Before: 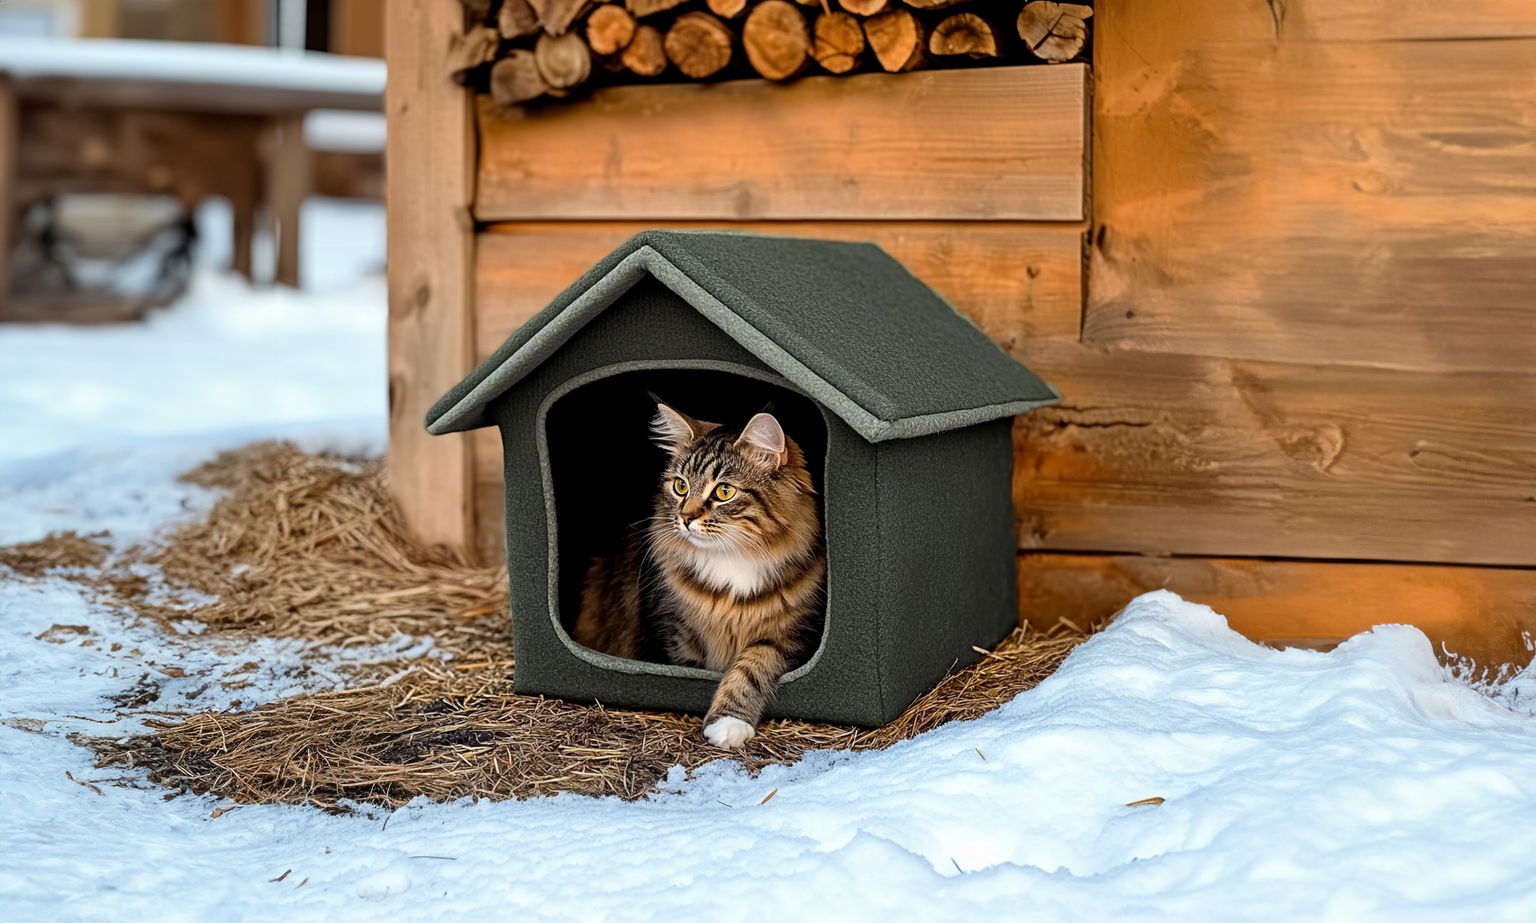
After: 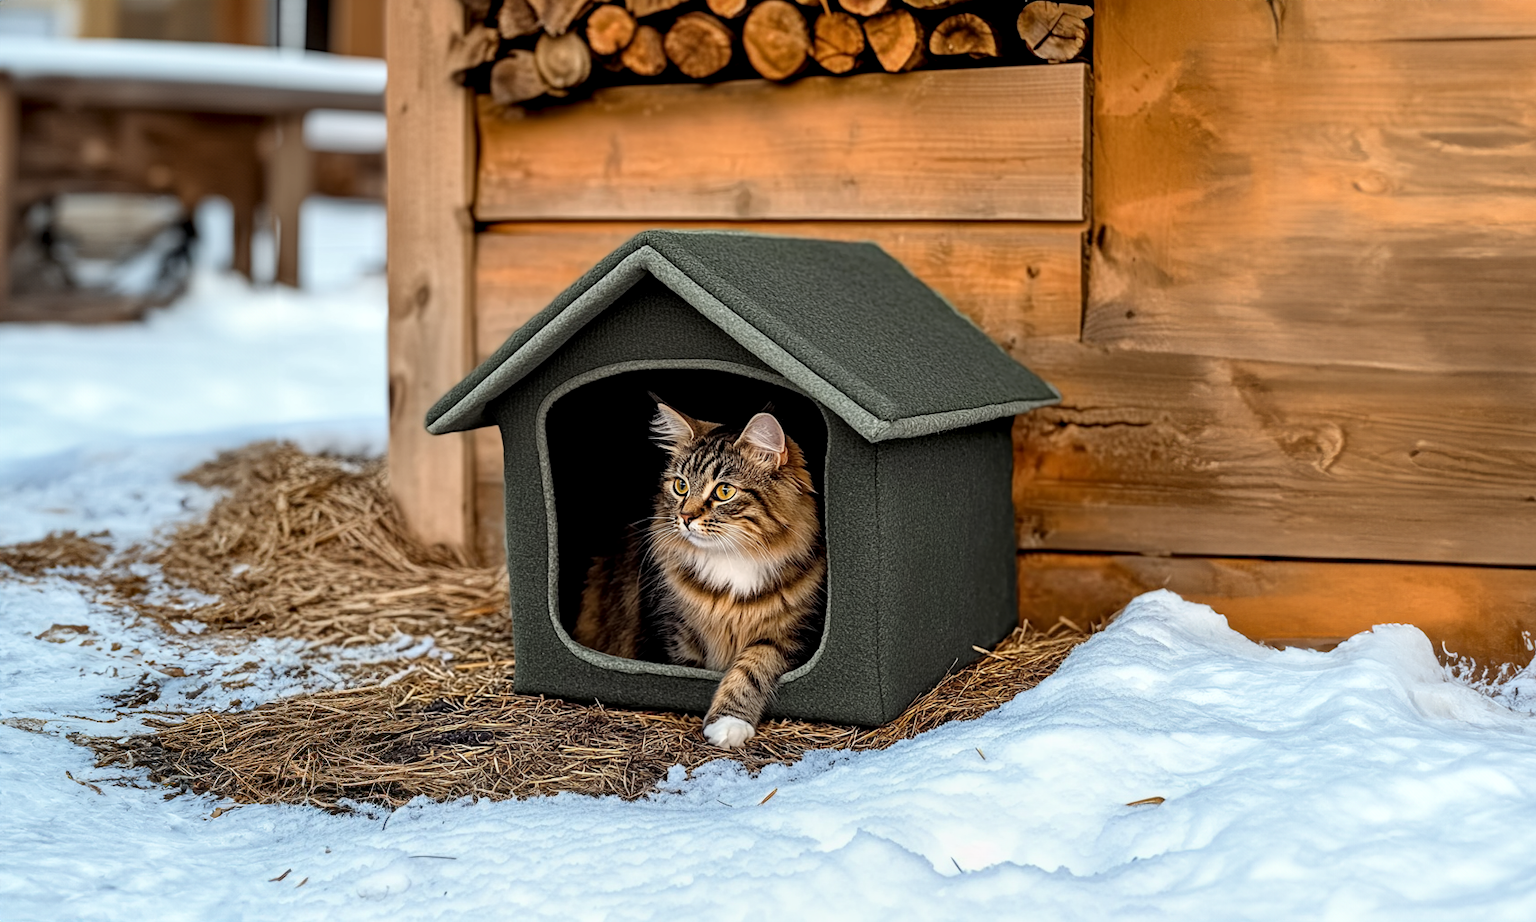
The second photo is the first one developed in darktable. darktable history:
exposure: black level correction 0.001, compensate highlight preservation false
local contrast: on, module defaults
tone equalizer: on, module defaults
